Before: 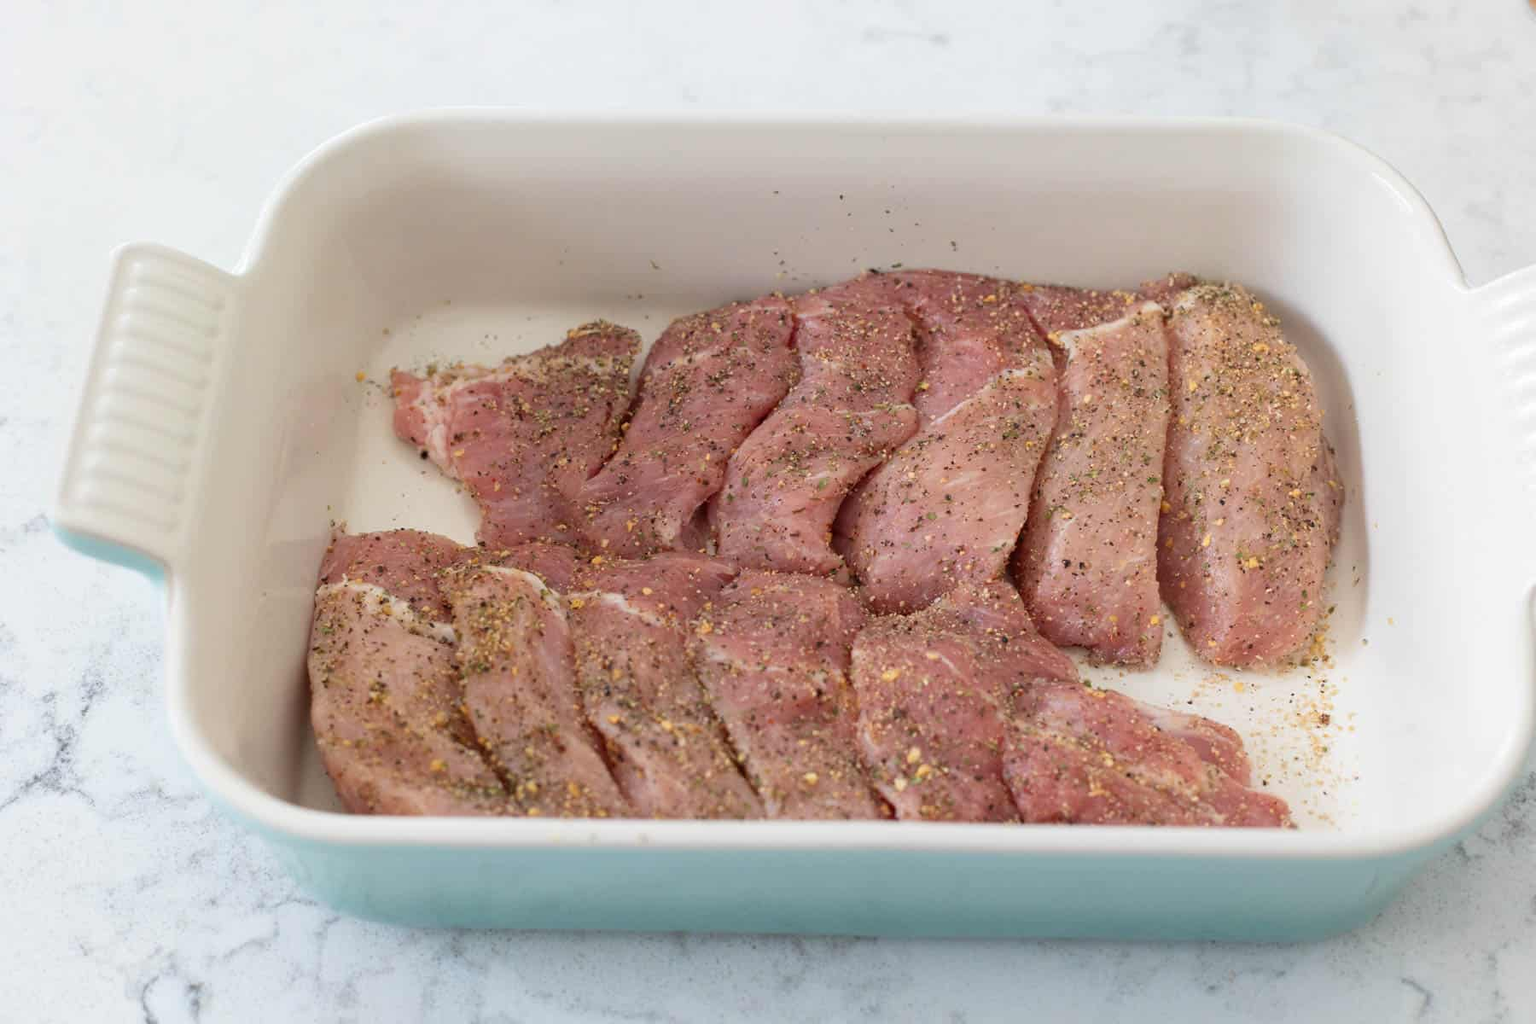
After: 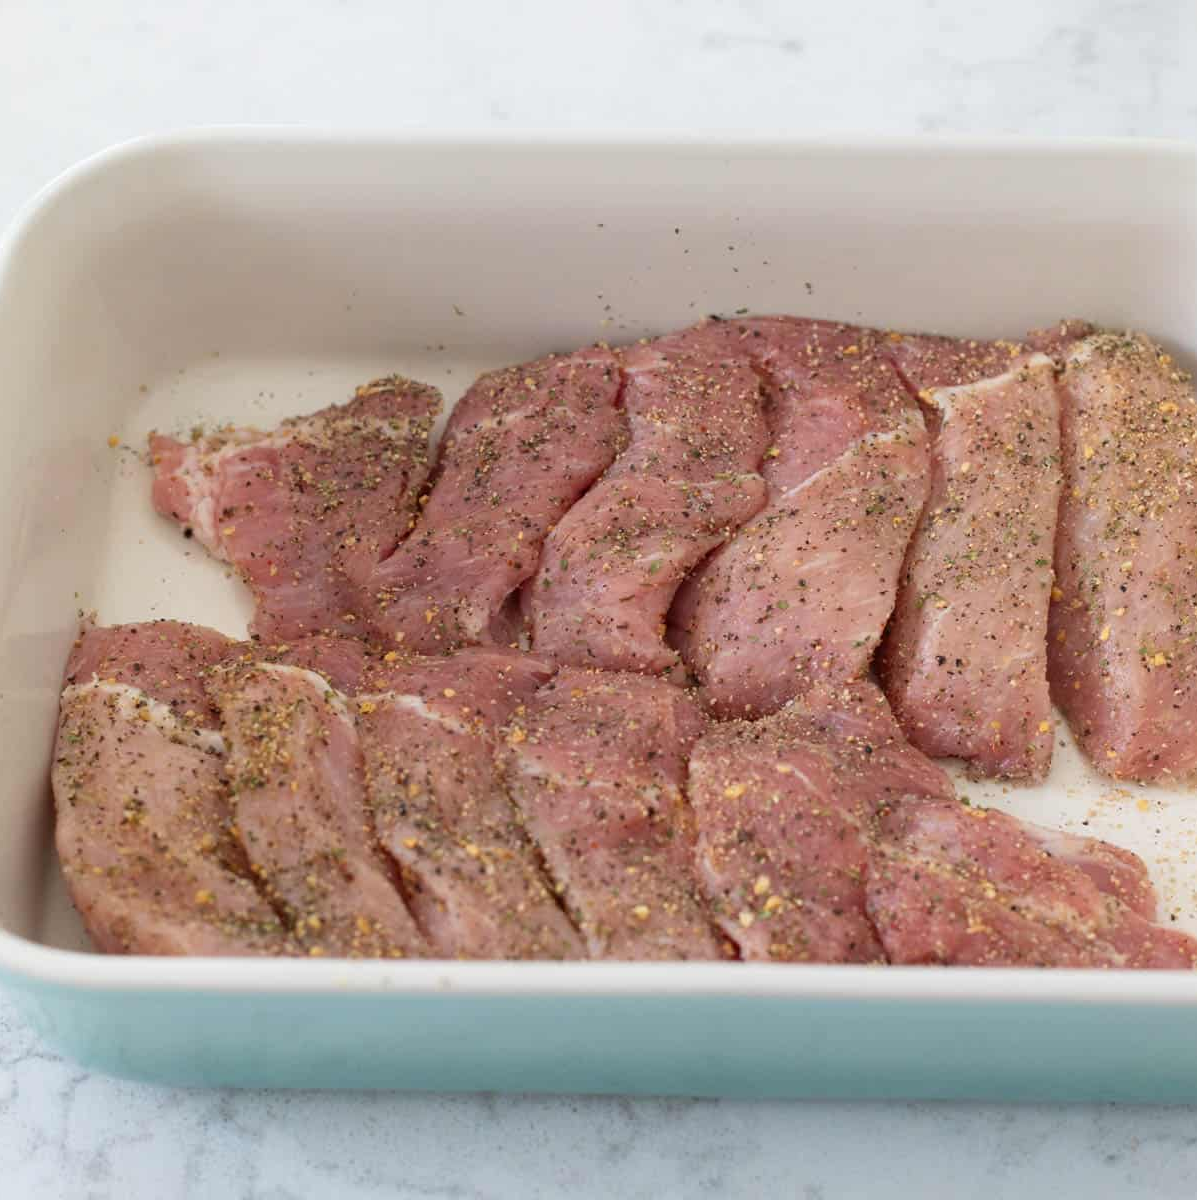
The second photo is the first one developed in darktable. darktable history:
crop: left 17.216%, right 16.251%
